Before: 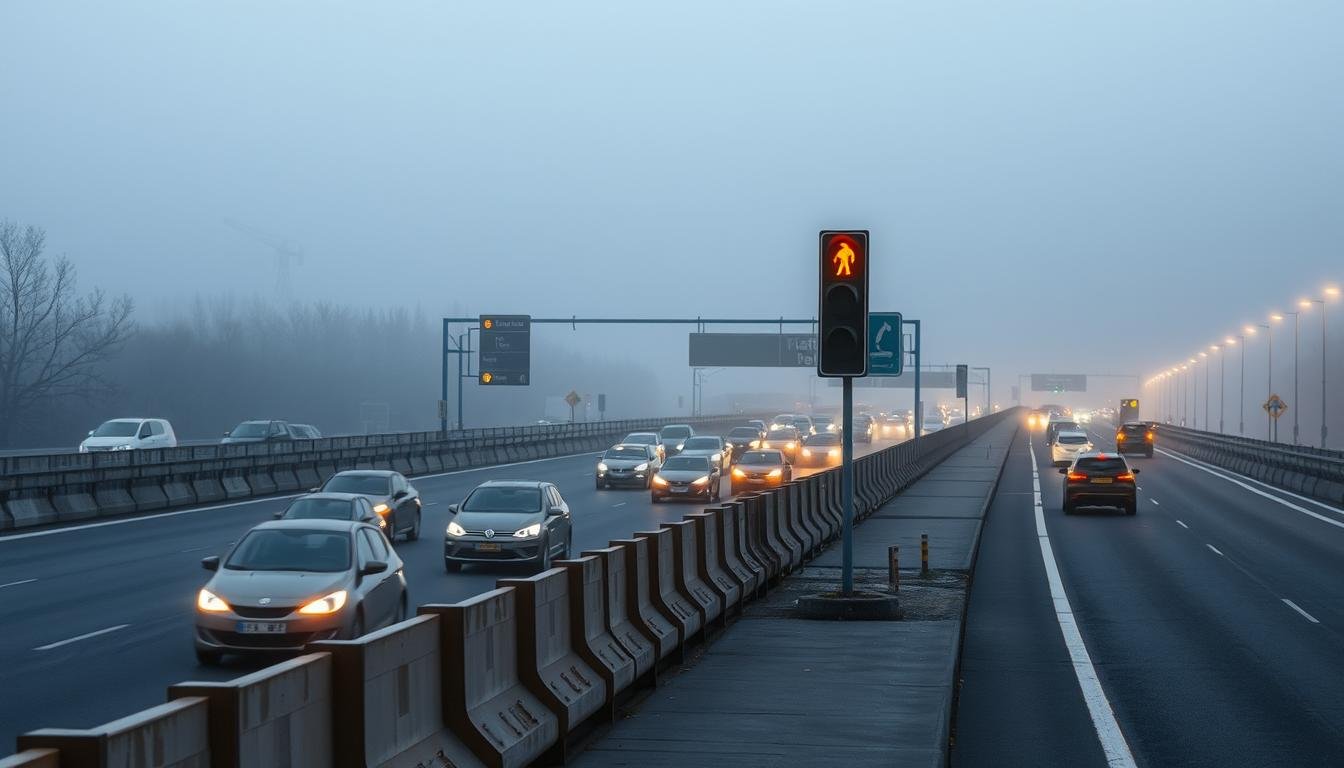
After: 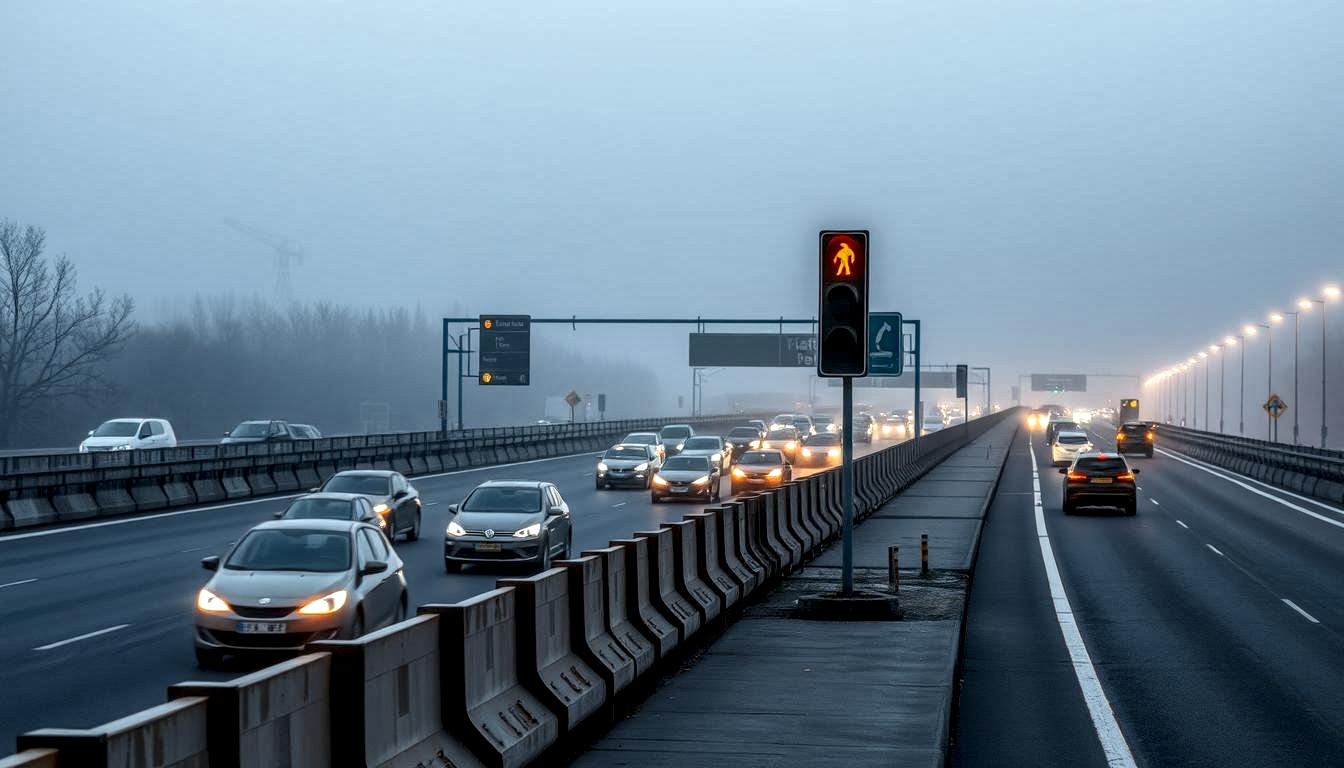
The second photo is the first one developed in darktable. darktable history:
local contrast: highlights 2%, shadows 3%, detail 182%
